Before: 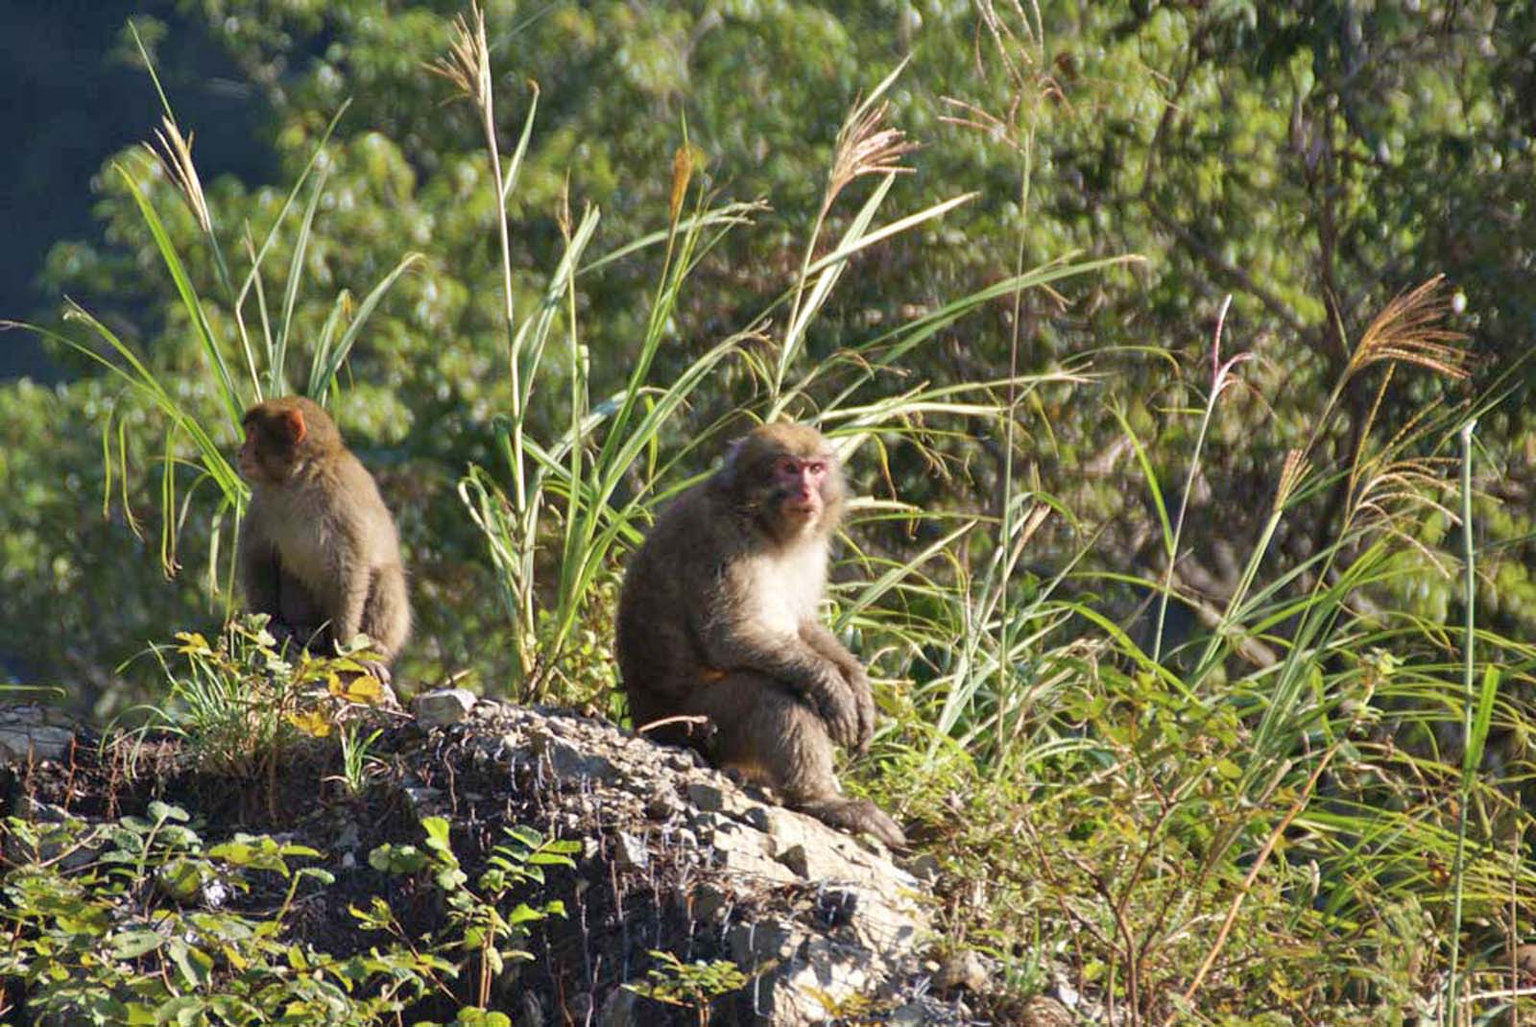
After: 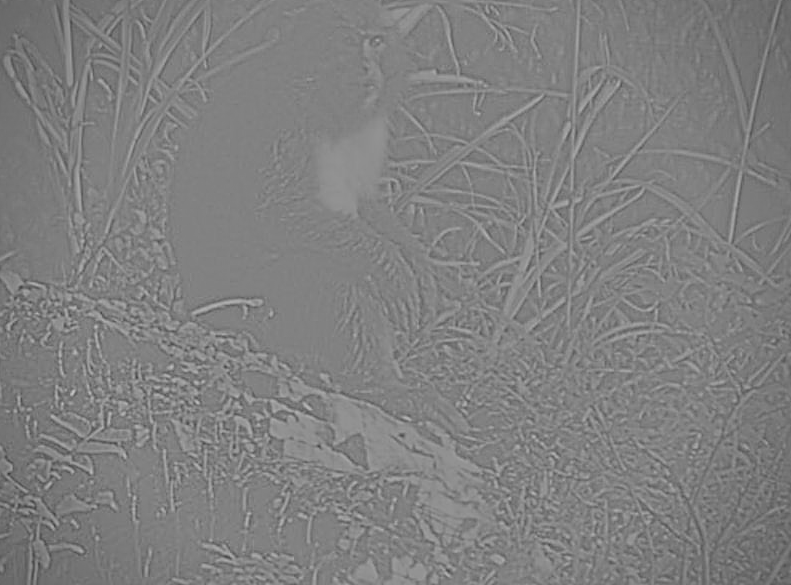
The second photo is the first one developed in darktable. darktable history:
vignetting: fall-off radius 60.65%
crop: left 29.672%, top 41.786%, right 20.851%, bottom 3.487%
rgb levels: levels [[0.01, 0.419, 0.839], [0, 0.5, 1], [0, 0.5, 1]]
highpass: sharpness 5.84%, contrast boost 8.44%
exposure: black level correction 0, exposure 0.7 EV, compensate exposure bias true, compensate highlight preservation false
sharpen: on, module defaults
